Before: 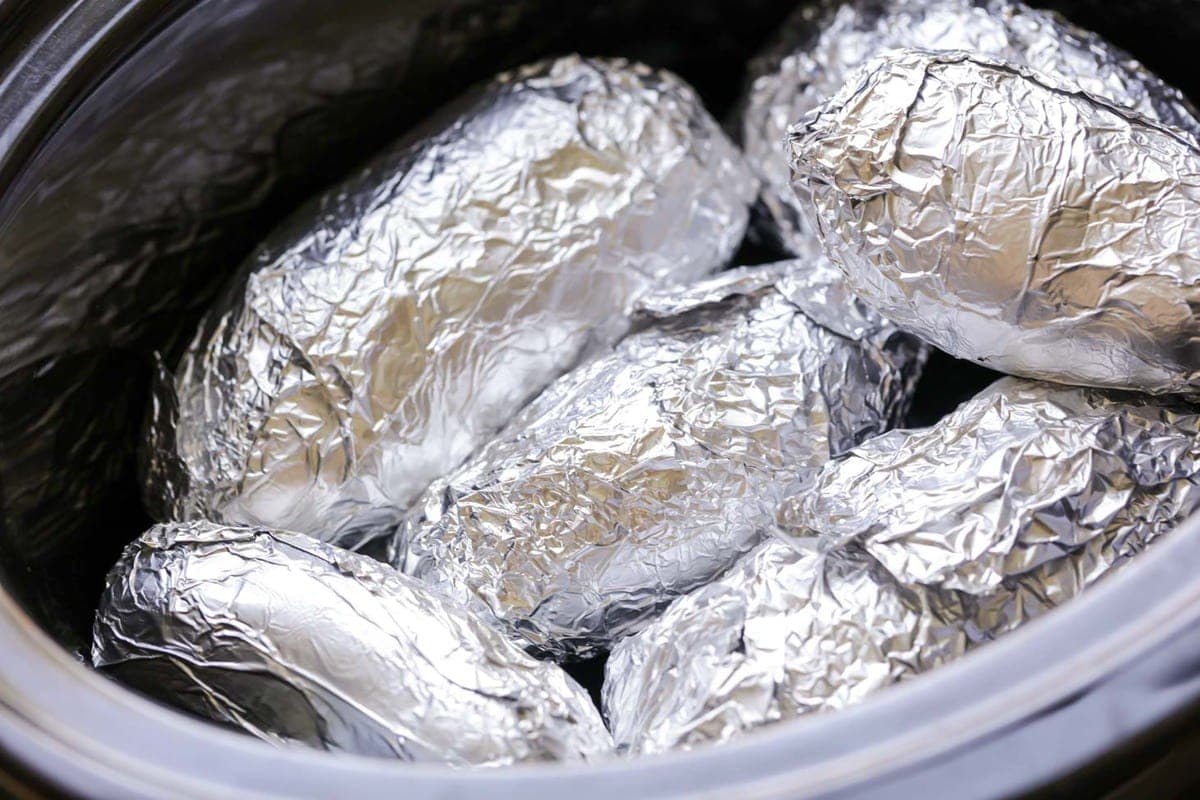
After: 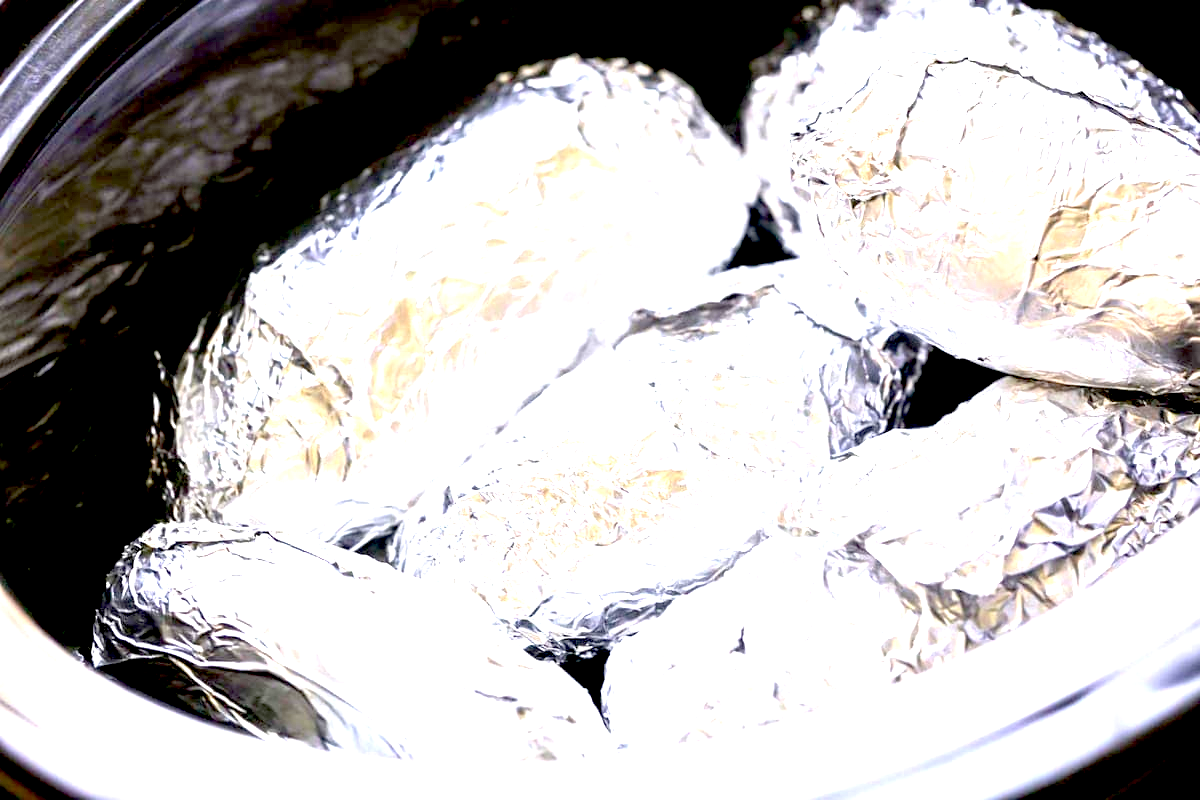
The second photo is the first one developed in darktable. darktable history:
exposure: black level correction 0.015, exposure 1.763 EV, compensate highlight preservation false
